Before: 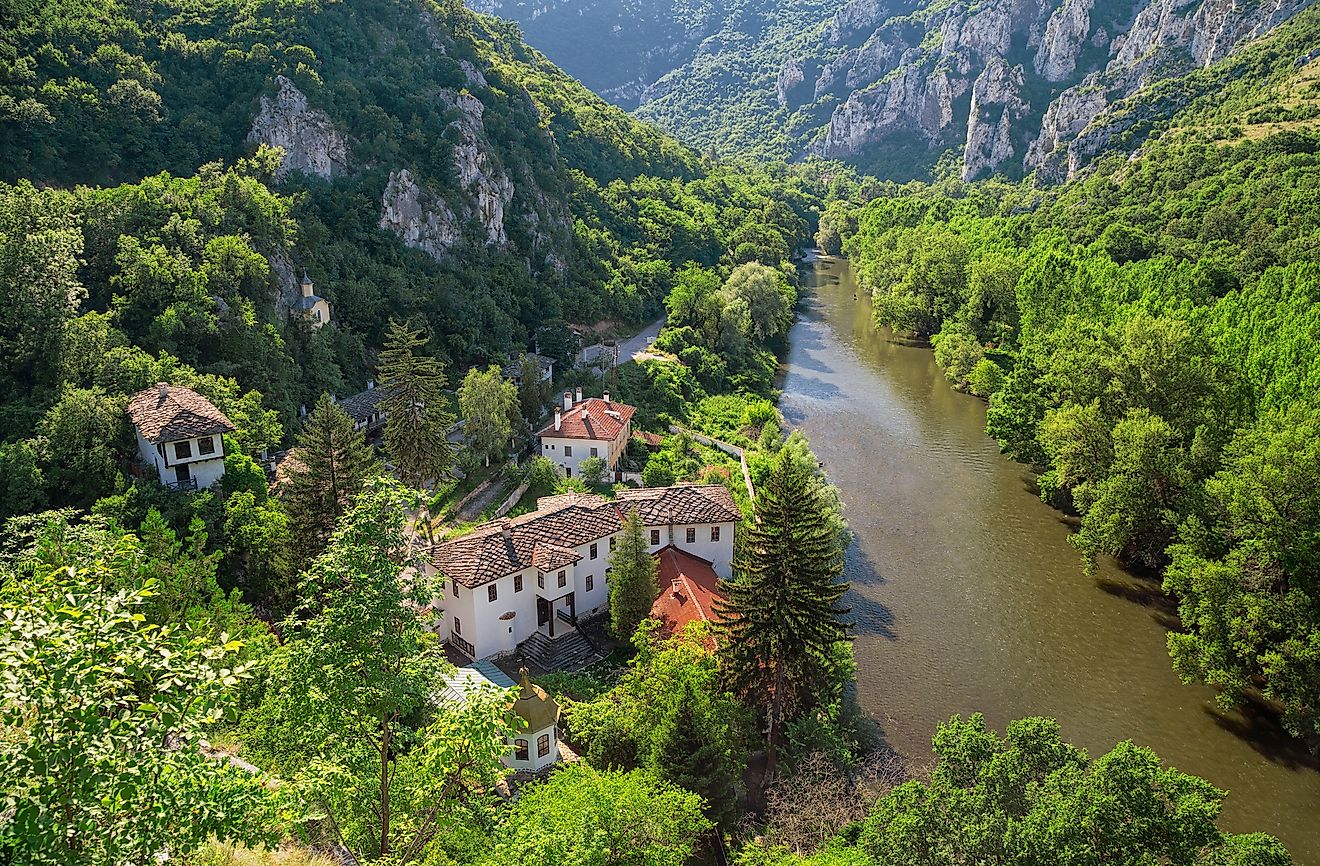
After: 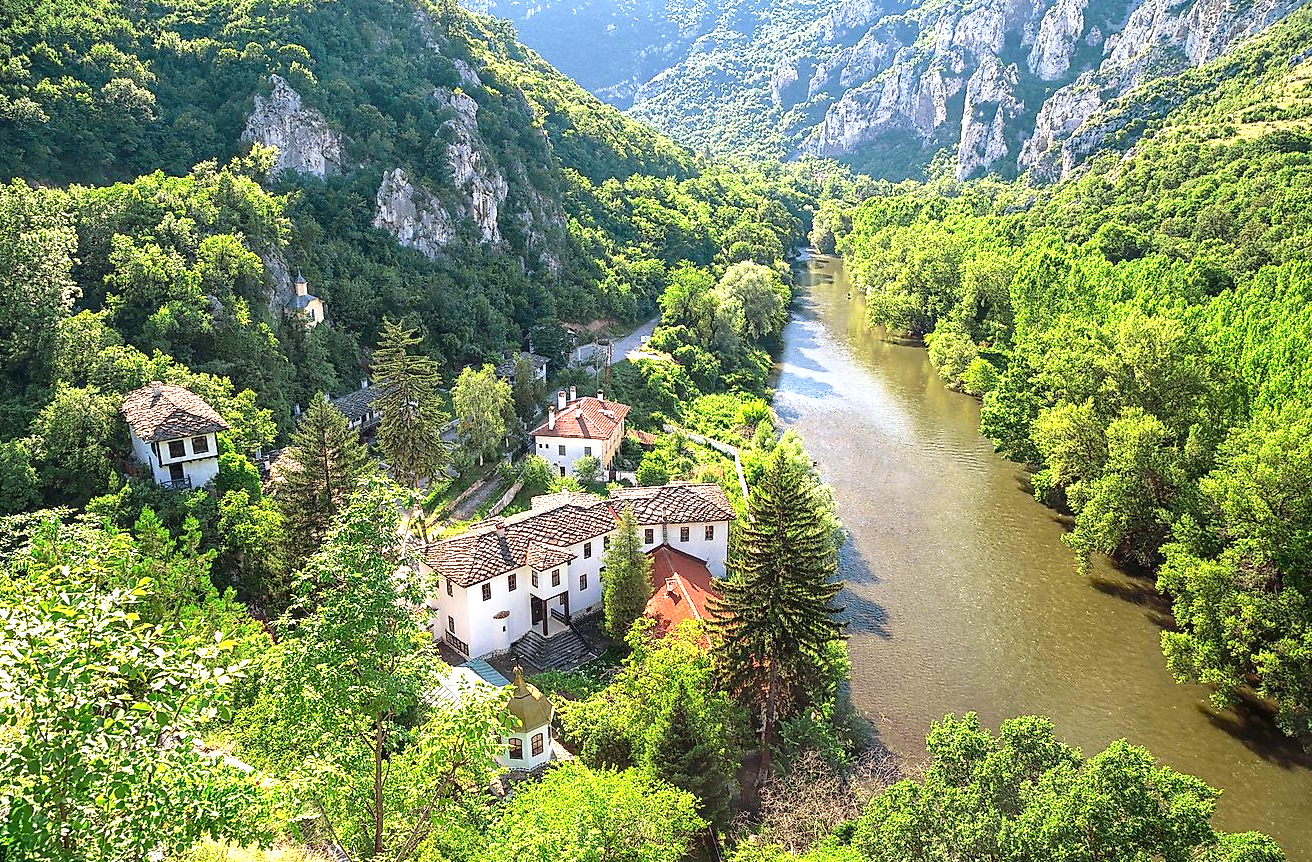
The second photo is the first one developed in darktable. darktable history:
exposure: black level correction 0, exposure 1.199 EV, compensate highlight preservation false
crop and rotate: left 0.539%, top 0.172%, bottom 0.238%
